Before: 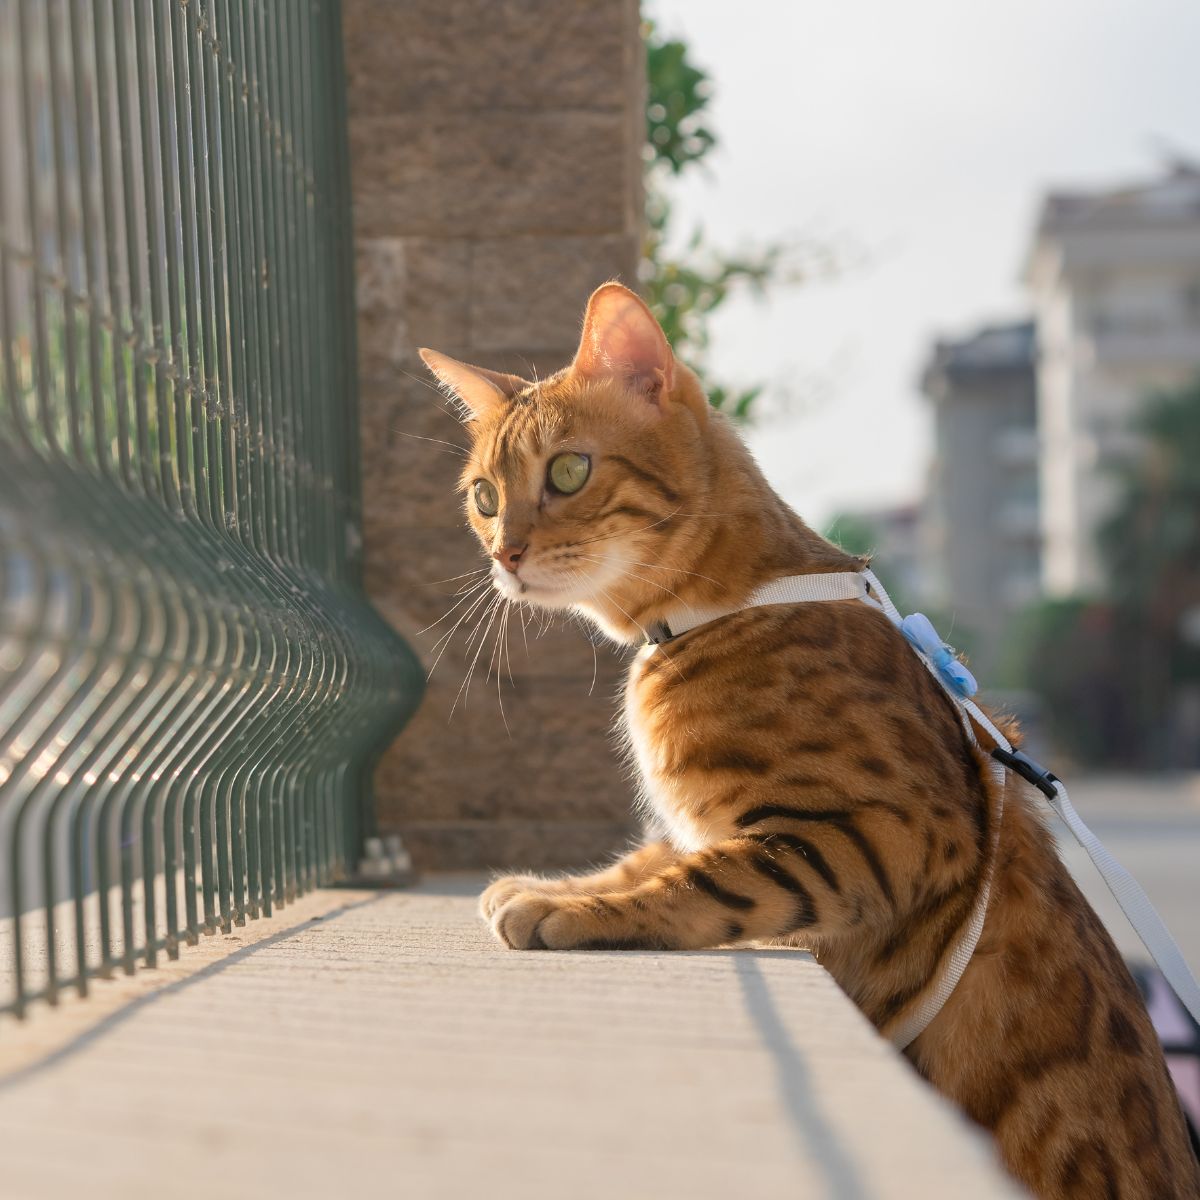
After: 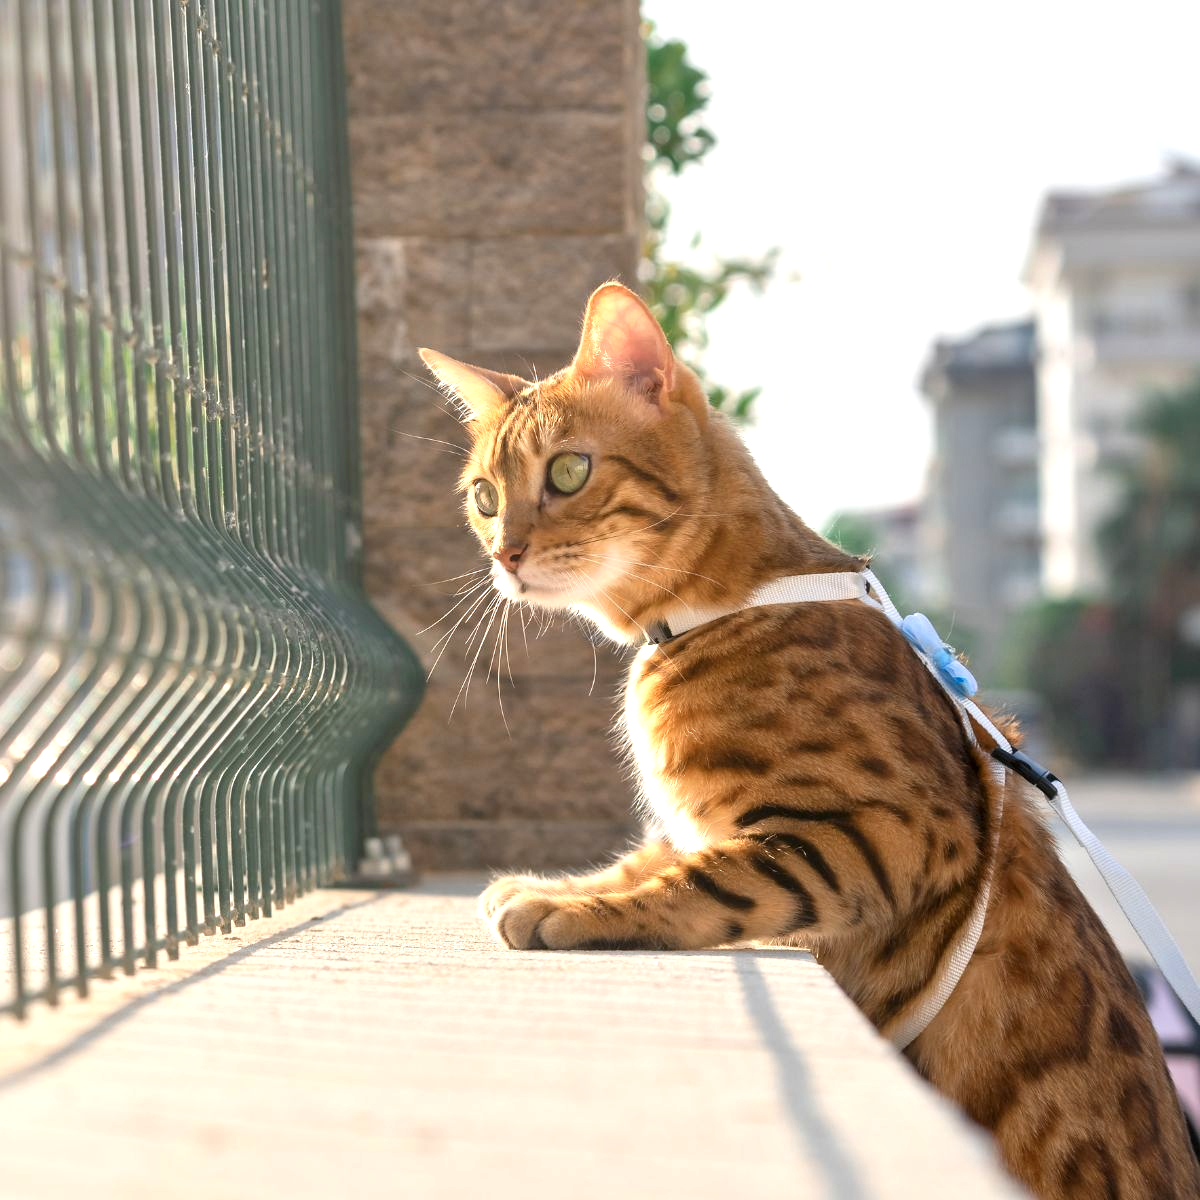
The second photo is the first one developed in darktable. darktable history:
local contrast: mode bilateral grid, contrast 30, coarseness 25, midtone range 0.2
exposure: black level correction 0, exposure 0.7 EV, compensate exposure bias true, compensate highlight preservation false
